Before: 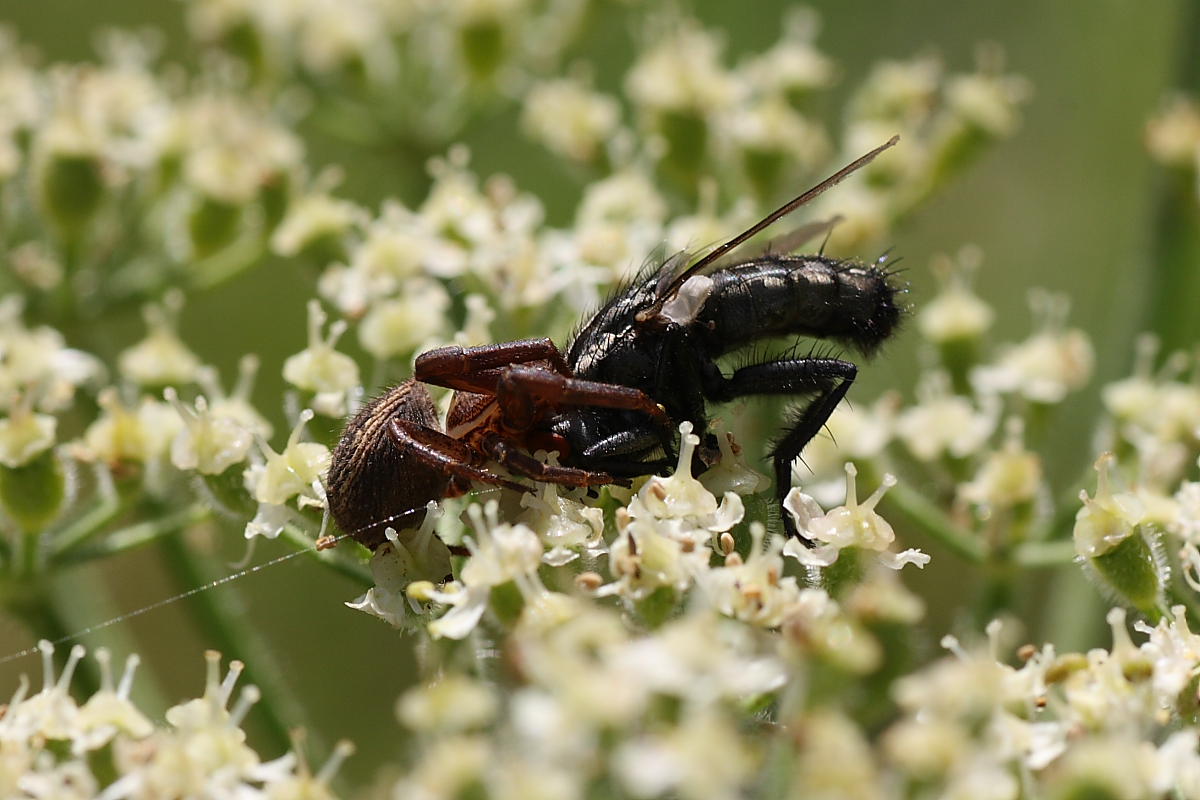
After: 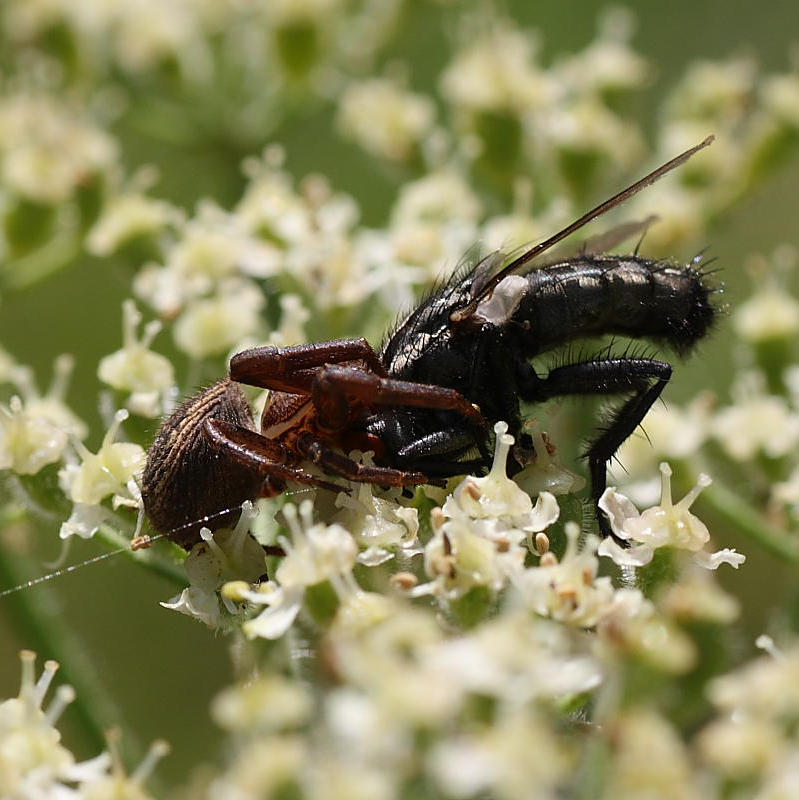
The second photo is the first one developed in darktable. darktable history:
crop and rotate: left 15.478%, right 17.867%
